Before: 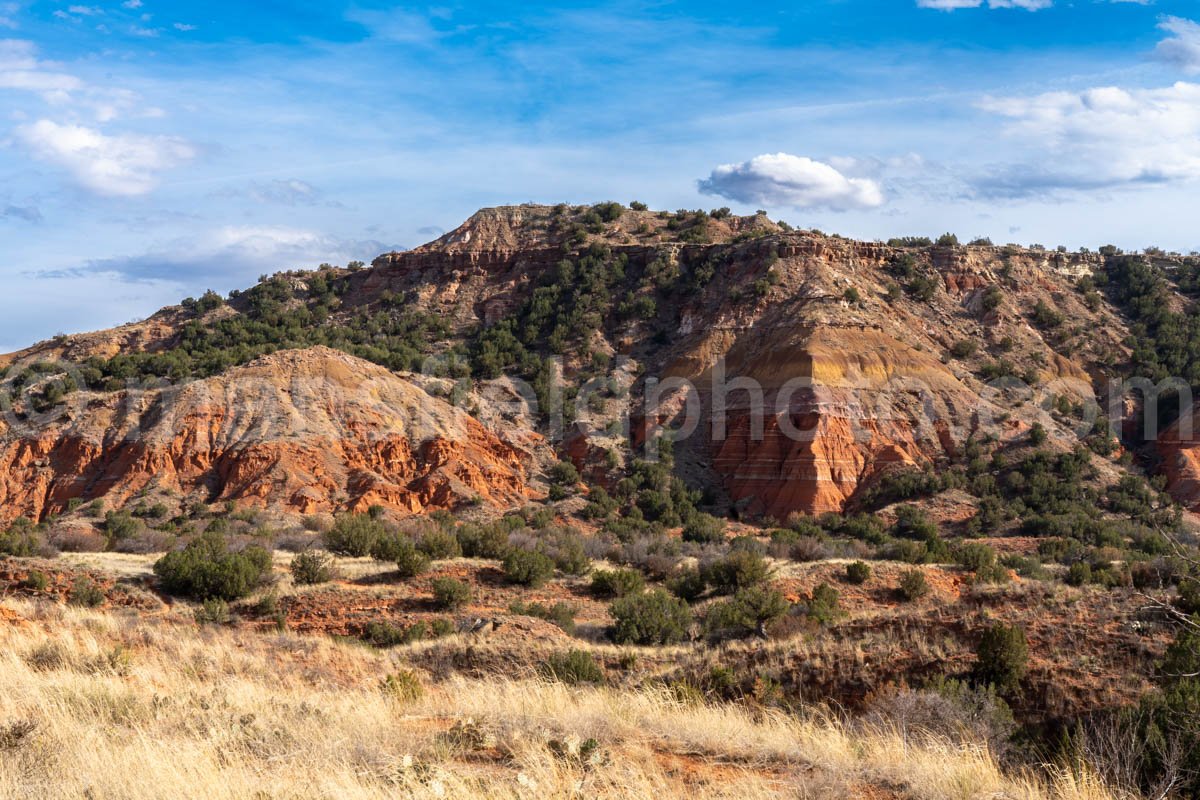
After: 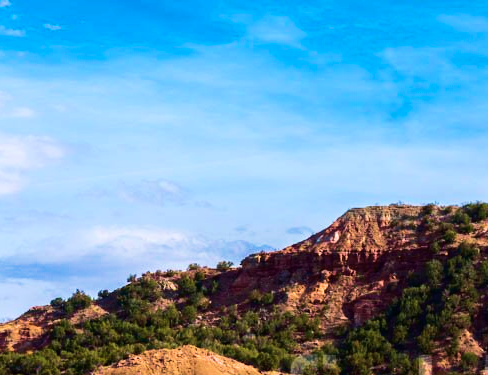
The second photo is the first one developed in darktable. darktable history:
velvia: strength 74.81%
tone curve: curves: ch0 [(0, 0) (0.126, 0.061) (0.338, 0.285) (0.494, 0.518) (0.703, 0.762) (1, 1)]; ch1 [(0, 0) (0.389, 0.313) (0.457, 0.442) (0.5, 0.501) (0.55, 0.578) (1, 1)]; ch2 [(0, 0) (0.44, 0.424) (0.501, 0.499) (0.557, 0.564) (0.613, 0.67) (0.707, 0.746) (1, 1)], color space Lab, independent channels, preserve colors none
crop and rotate: left 10.992%, top 0.089%, right 48.275%, bottom 52.988%
